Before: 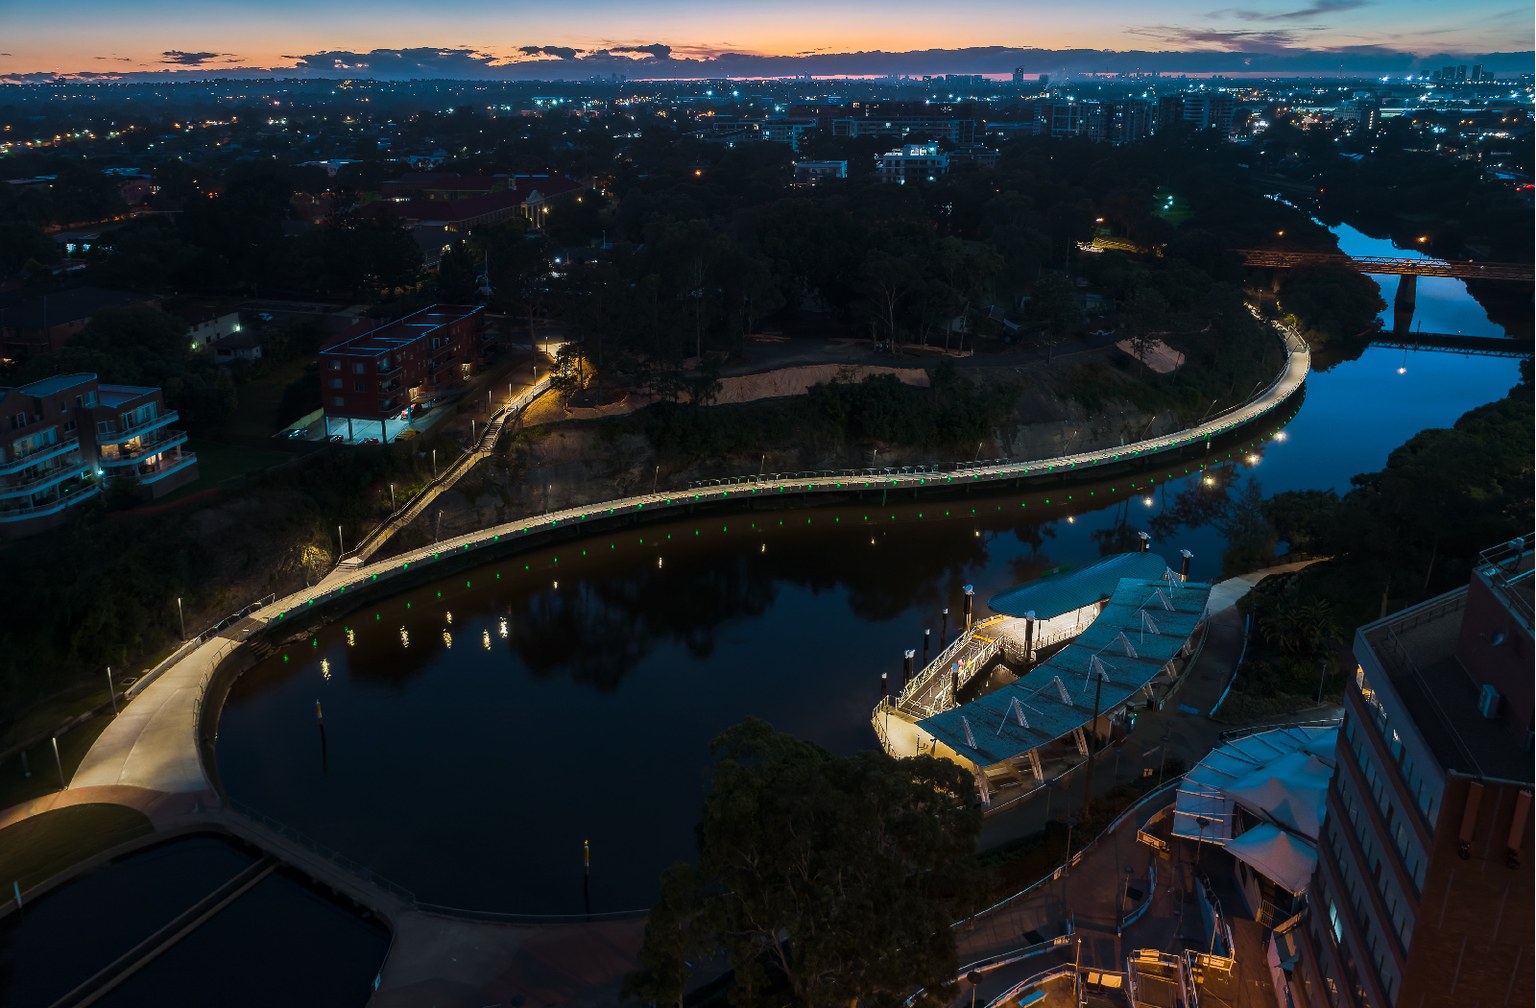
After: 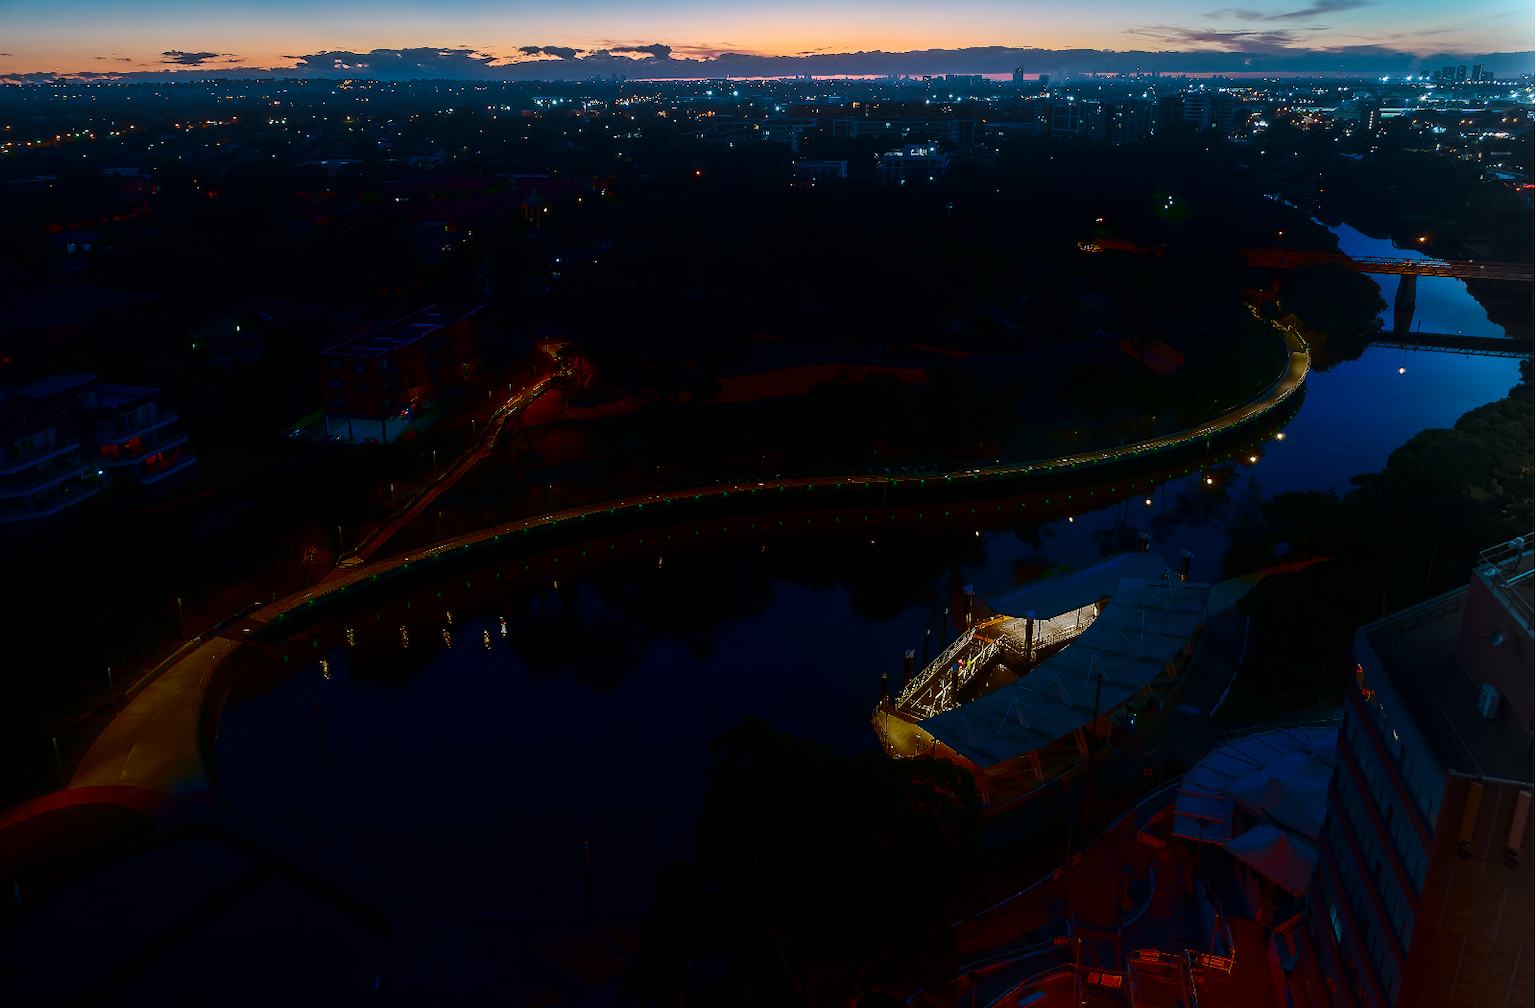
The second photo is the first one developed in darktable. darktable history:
shadows and highlights: shadows -89.83, highlights 88.24, soften with gaussian
